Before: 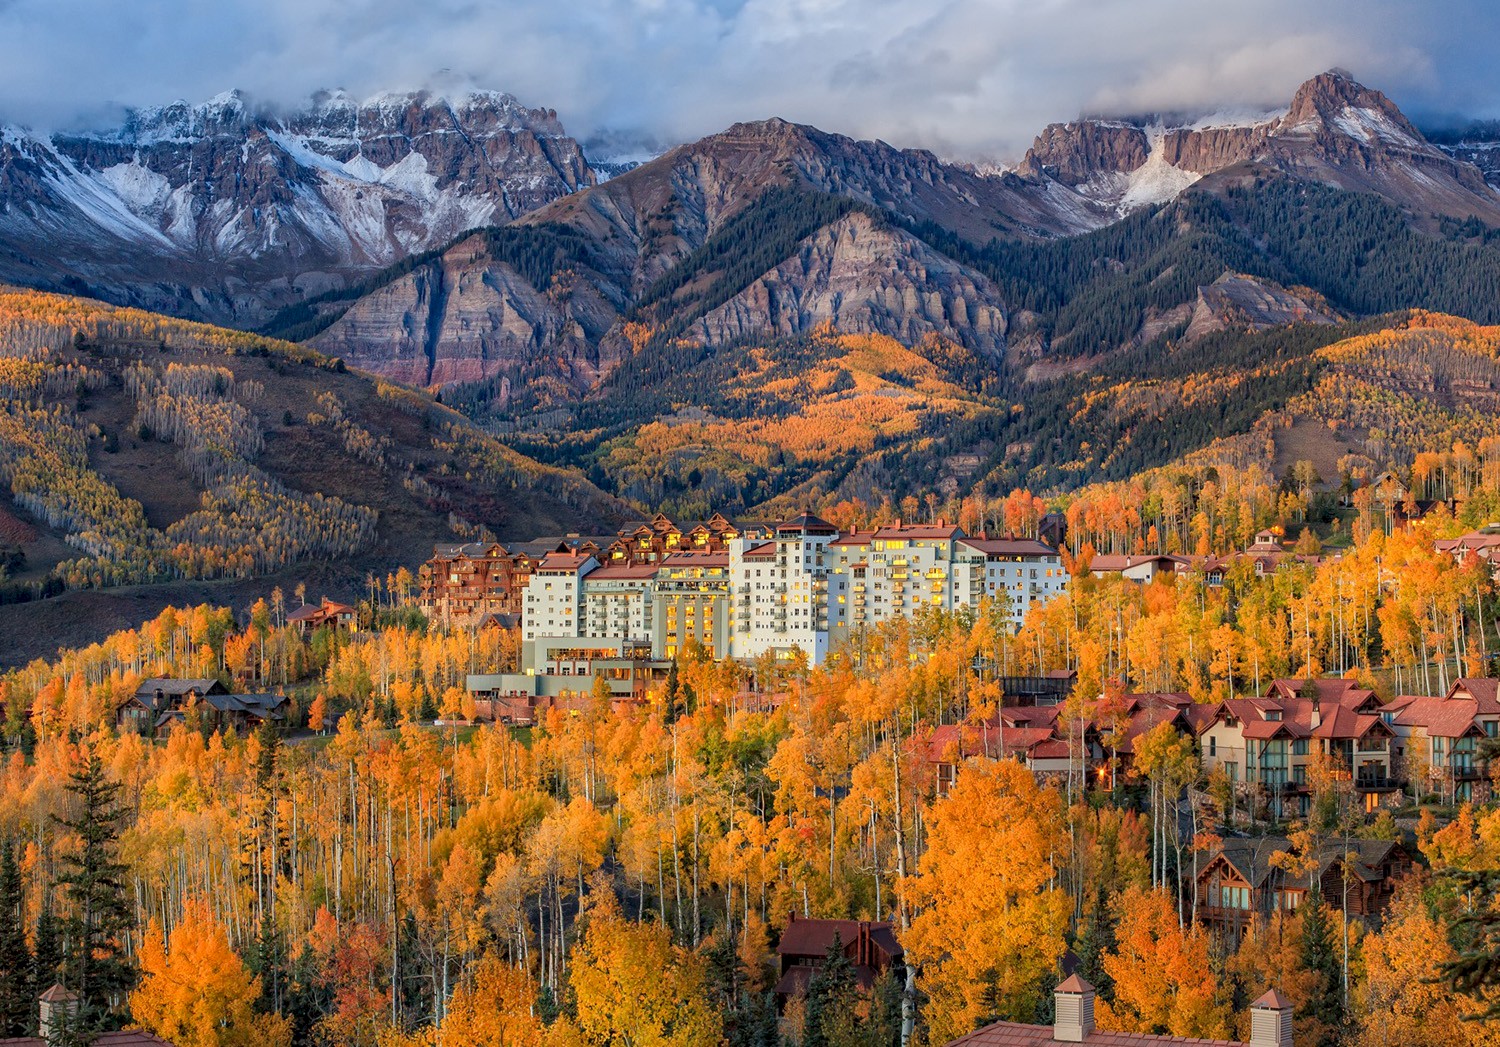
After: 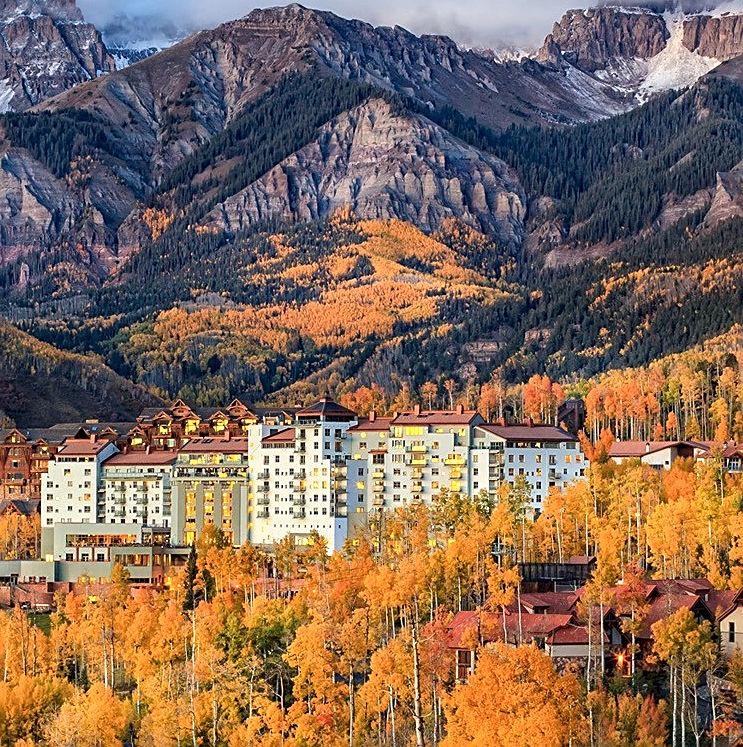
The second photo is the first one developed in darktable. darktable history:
tone equalizer: -8 EV -0.417 EV, -7 EV -0.389 EV, -6 EV -0.333 EV, -5 EV -0.222 EV, -3 EV 0.222 EV, -2 EV 0.333 EV, -1 EV 0.389 EV, +0 EV 0.417 EV, edges refinement/feathering 500, mask exposure compensation -1.57 EV, preserve details no
sharpen: on, module defaults
crop: left 32.075%, top 10.976%, right 18.355%, bottom 17.596%
color calibration: illuminant same as pipeline (D50), adaptation none (bypass), gamut compression 1.72
